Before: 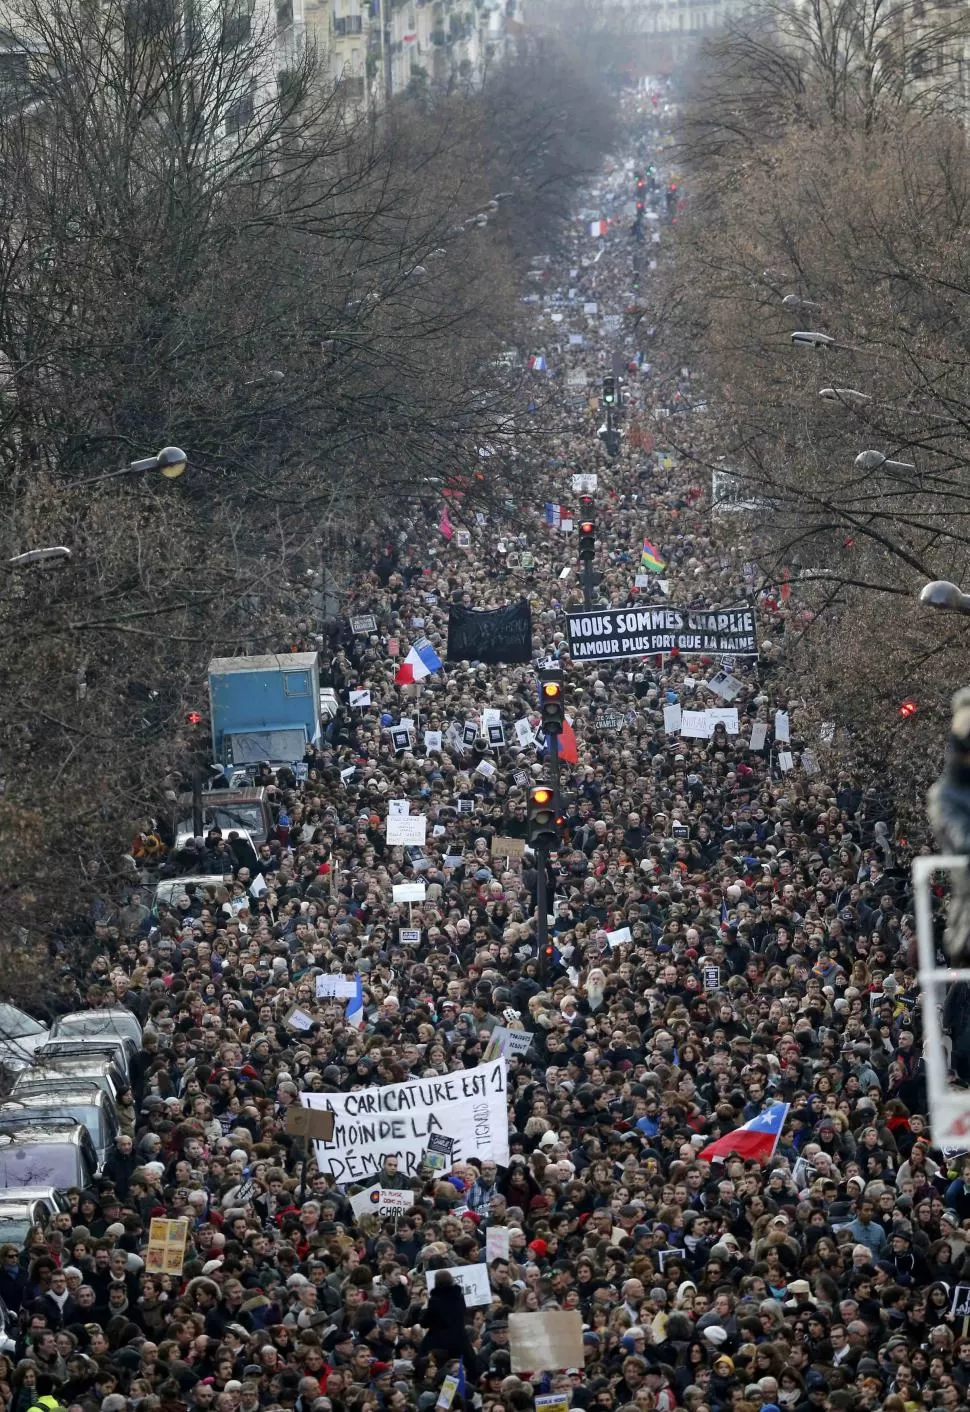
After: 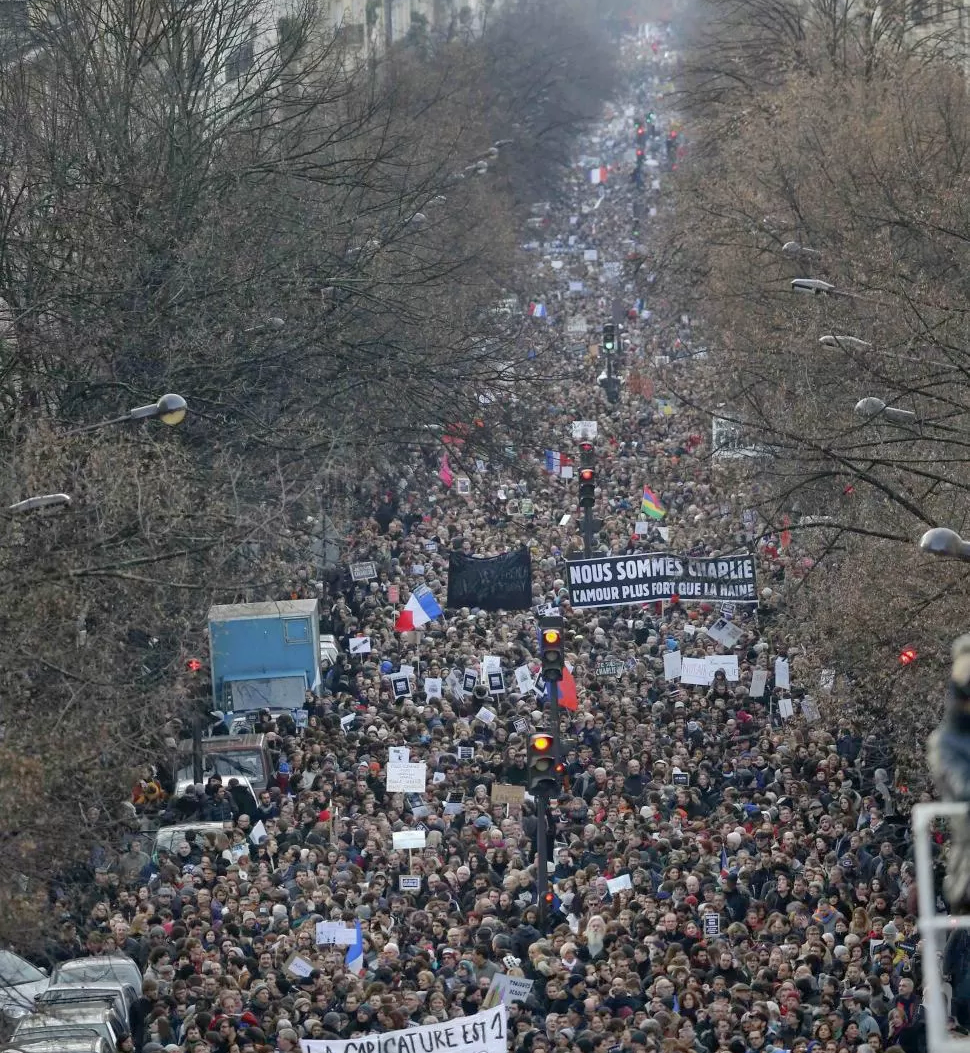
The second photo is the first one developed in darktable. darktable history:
shadows and highlights: on, module defaults
crop: top 3.783%, bottom 21.621%
